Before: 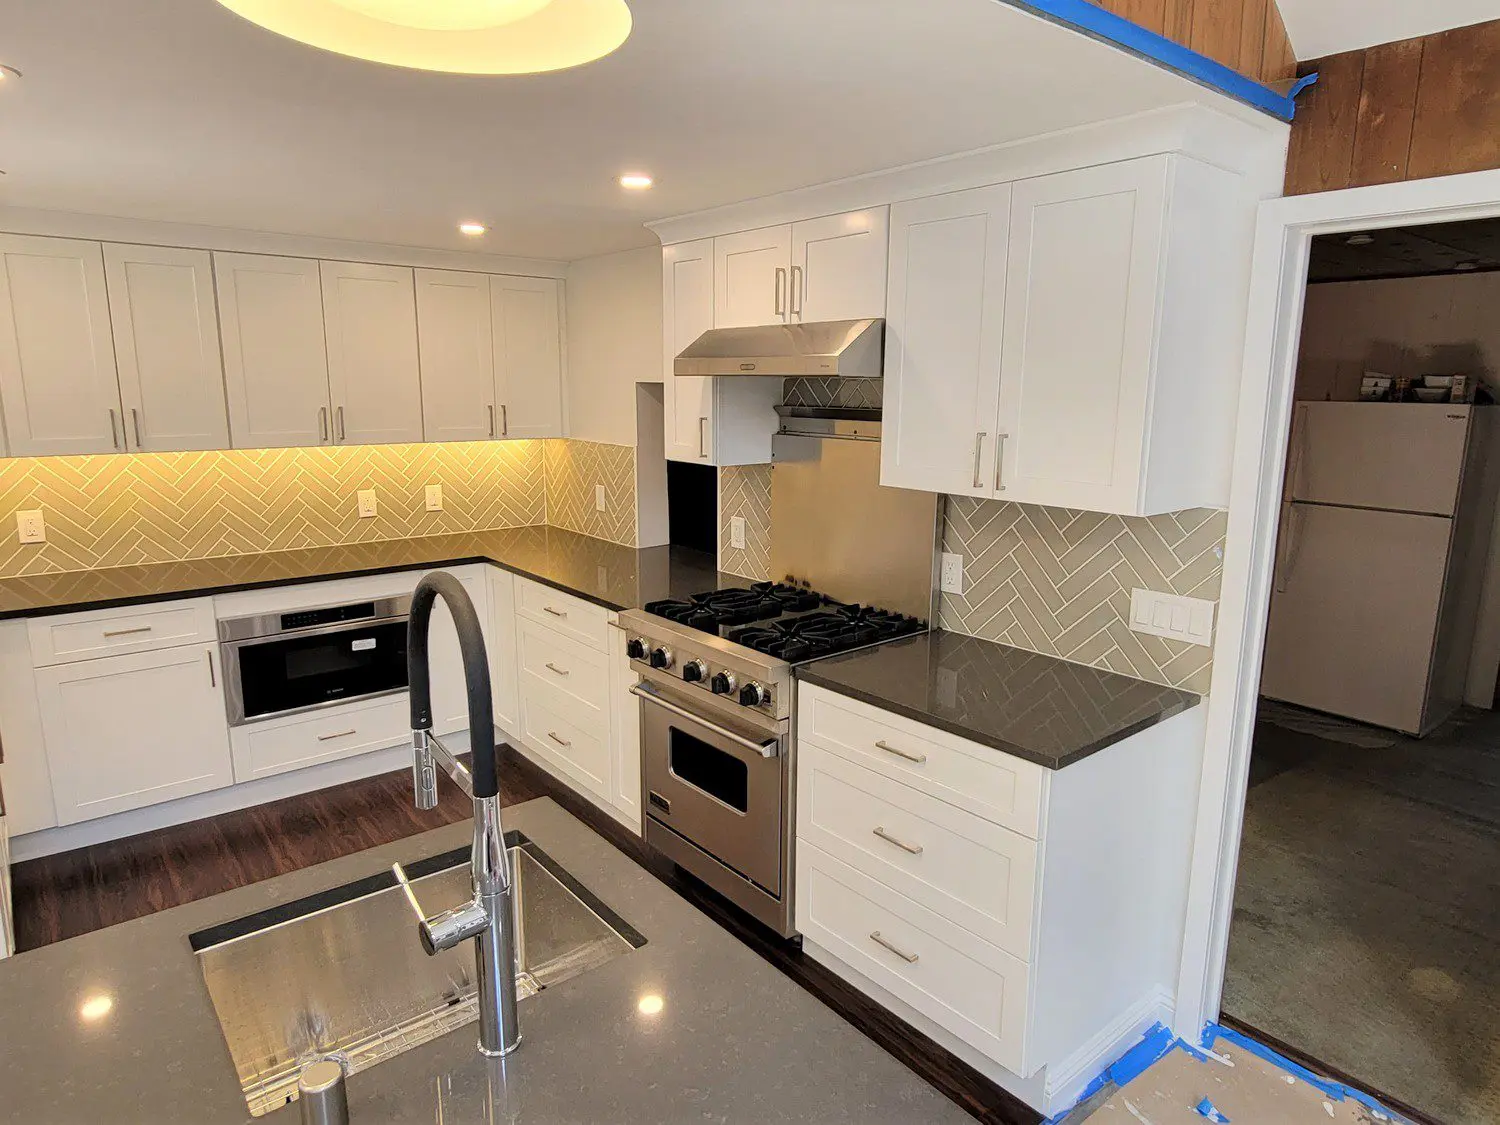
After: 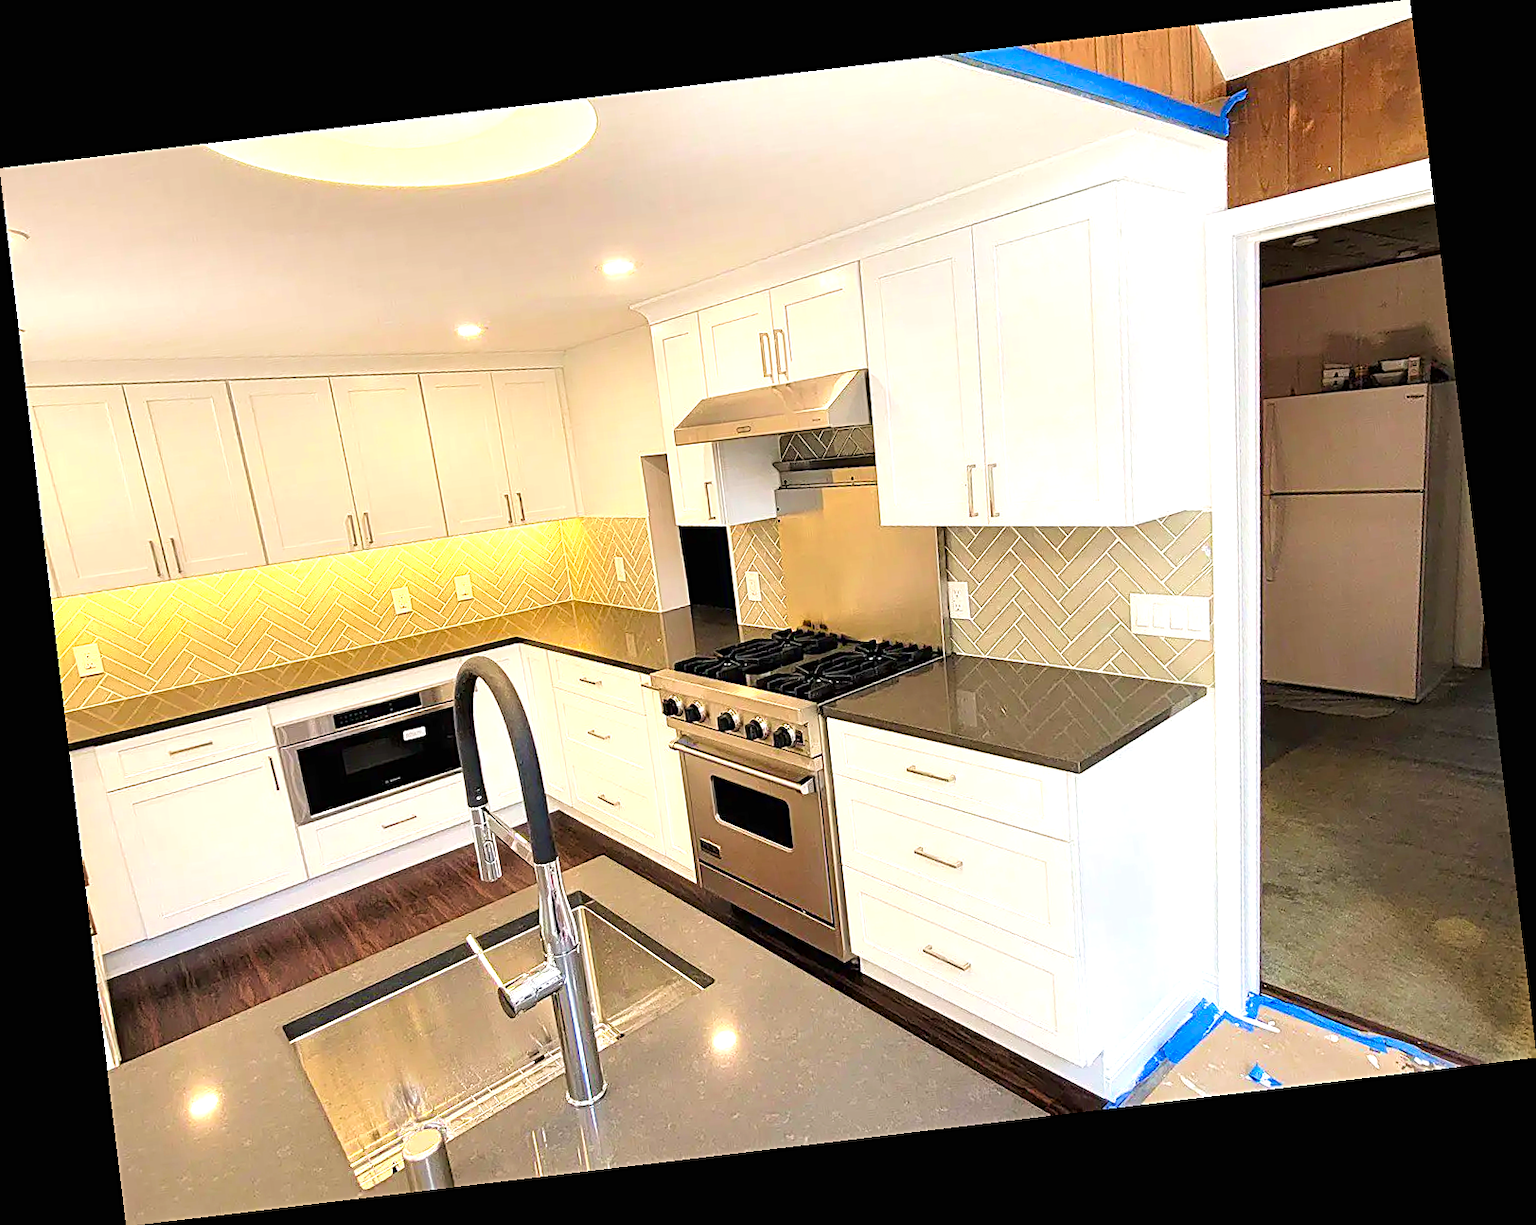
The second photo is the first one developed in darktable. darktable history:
color balance rgb: linear chroma grading › shadows -8%, linear chroma grading › global chroma 10%, perceptual saturation grading › global saturation 2%, perceptual saturation grading › highlights -2%, perceptual saturation grading › mid-tones 4%, perceptual saturation grading › shadows 8%, perceptual brilliance grading › global brilliance 2%, perceptual brilliance grading › highlights -4%, global vibrance 16%, saturation formula JzAzBz (2021)
sharpen: on, module defaults
rotate and perspective: rotation -6.83°, automatic cropping off
velvia: on, module defaults
exposure: black level correction 0, exposure 1 EV, compensate exposure bias true, compensate highlight preservation false
